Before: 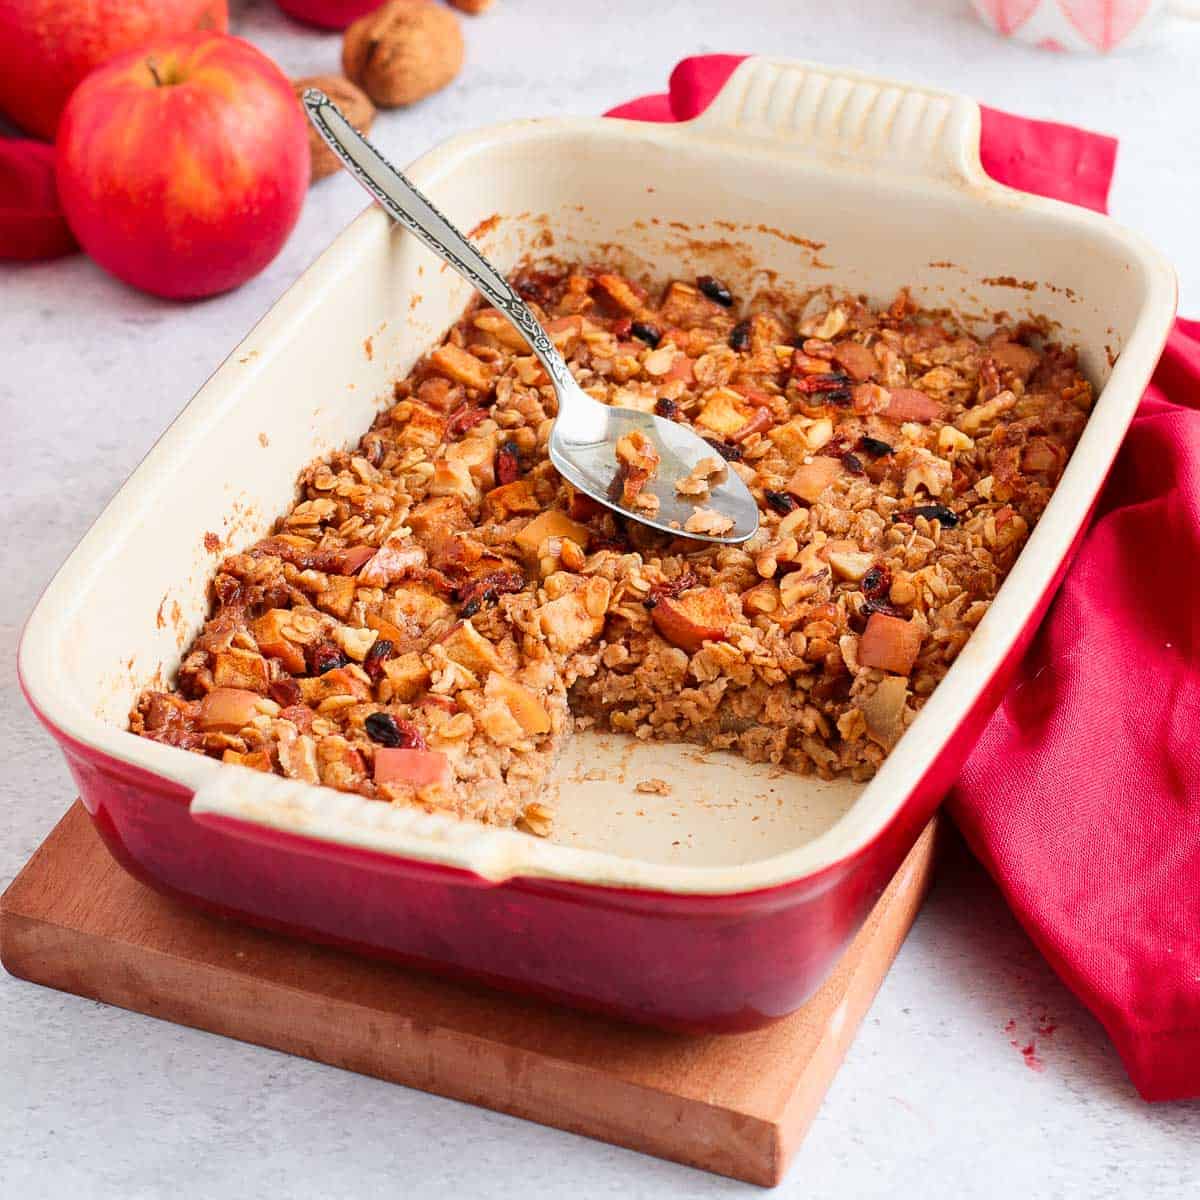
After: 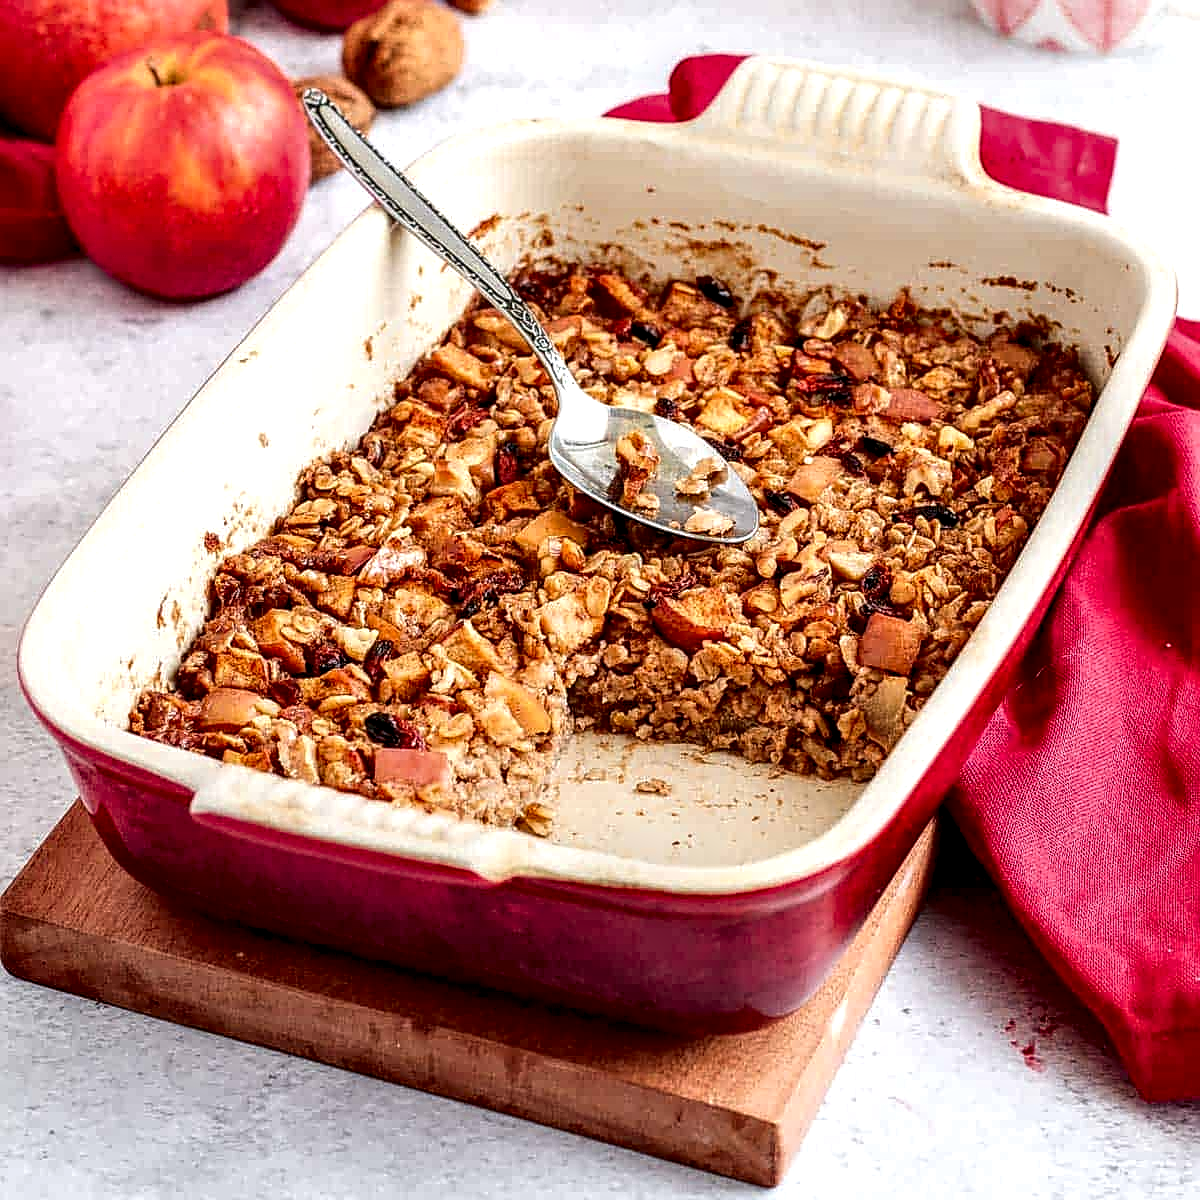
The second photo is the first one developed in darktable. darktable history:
sharpen: on, module defaults
local contrast: highlights 20%, detail 197%
